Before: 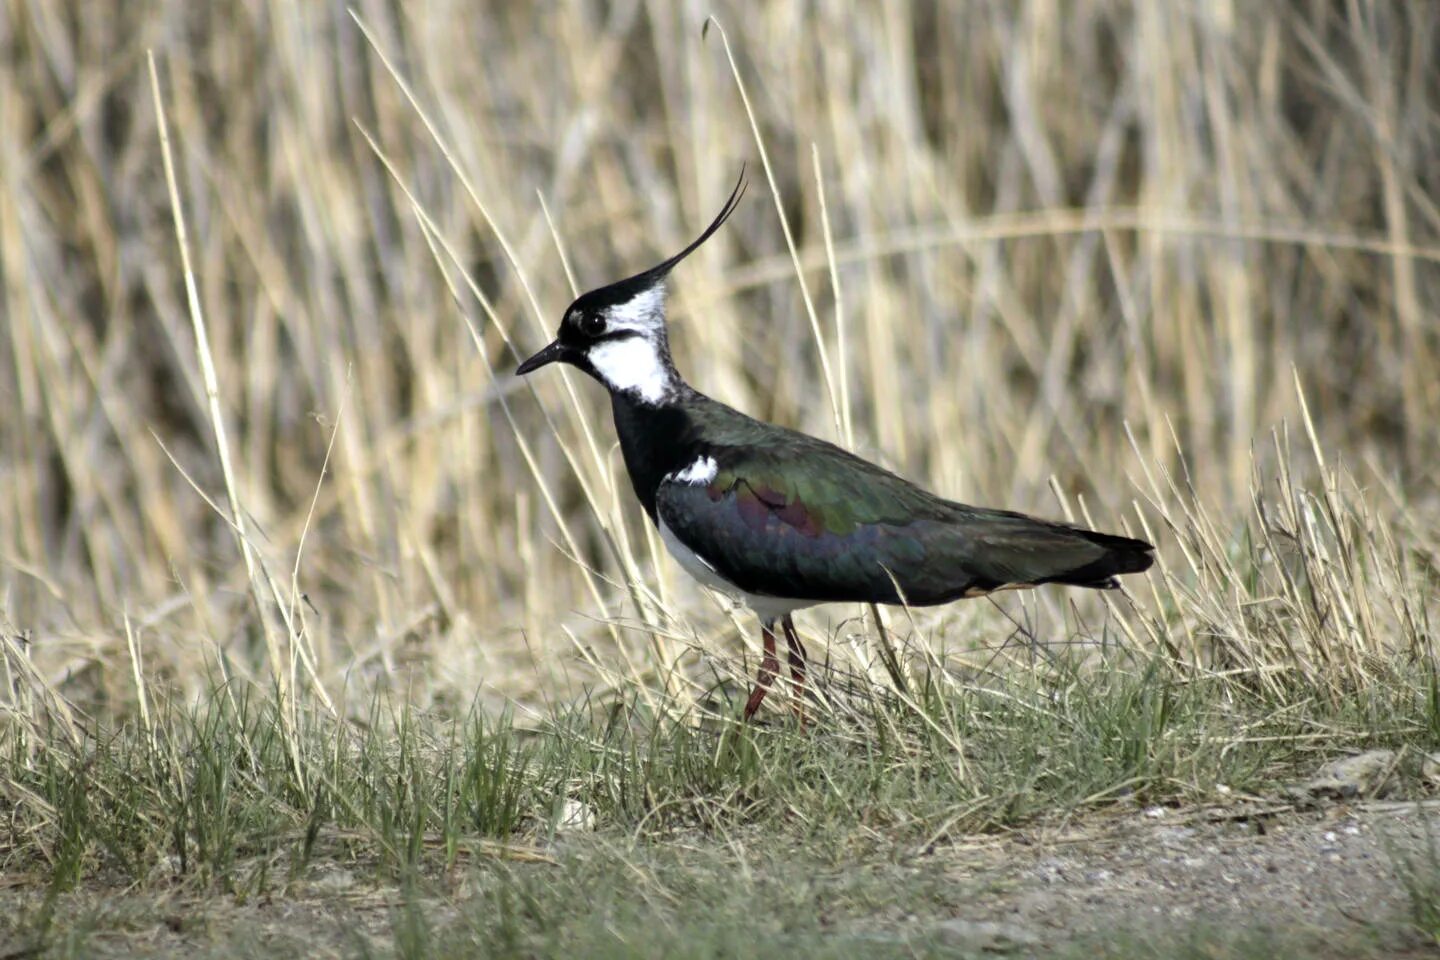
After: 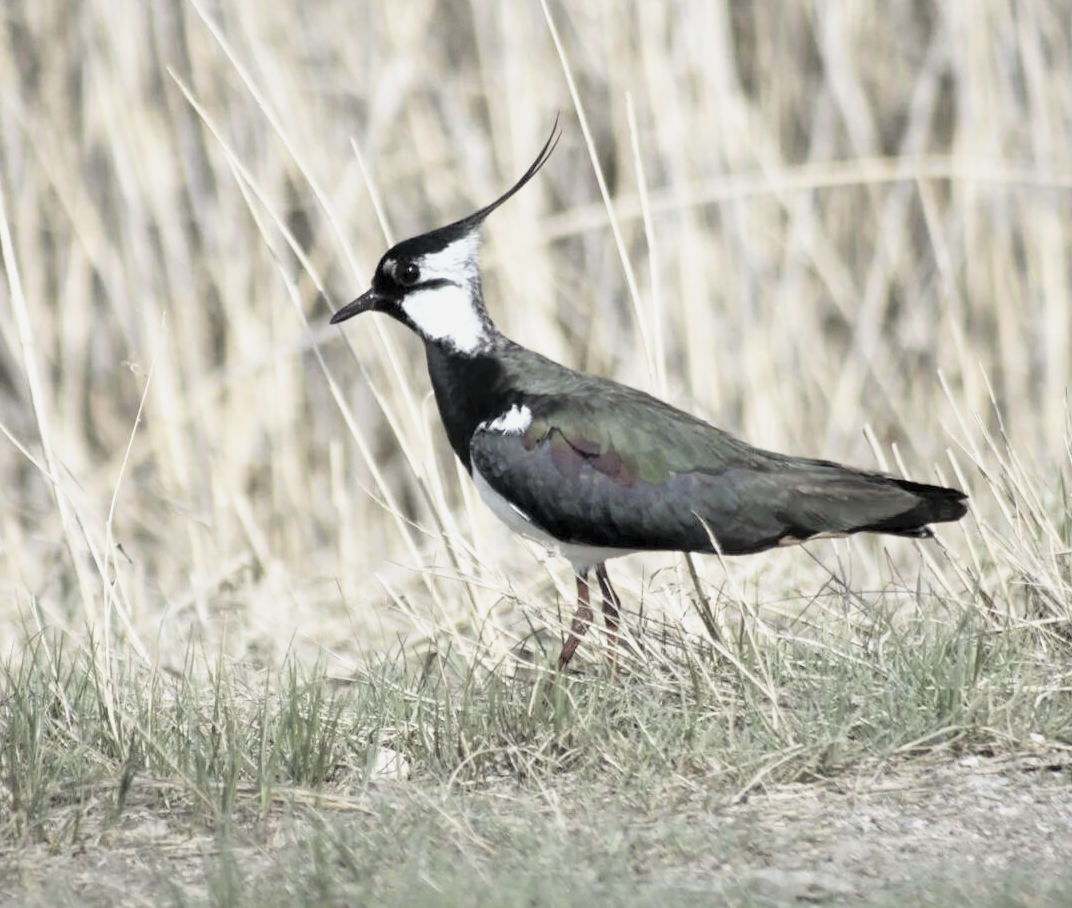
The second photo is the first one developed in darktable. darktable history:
contrast brightness saturation: brightness 0.189, saturation -0.484
crop and rotate: left 12.917%, top 5.364%, right 12.576%
base curve: curves: ch0 [(0, 0) (0.088, 0.125) (0.176, 0.251) (0.354, 0.501) (0.613, 0.749) (1, 0.877)], preserve colors none
